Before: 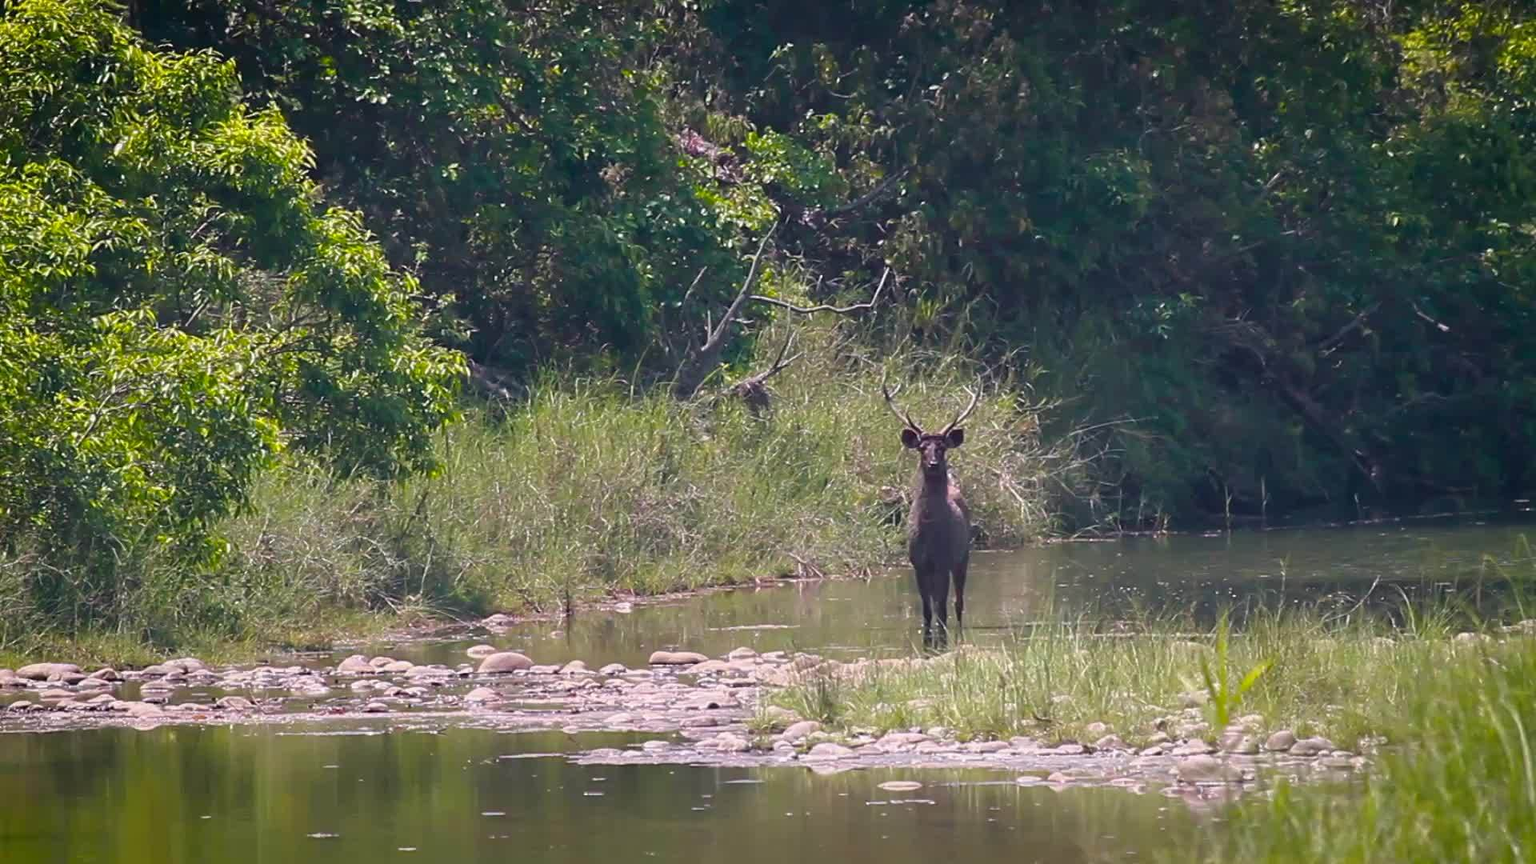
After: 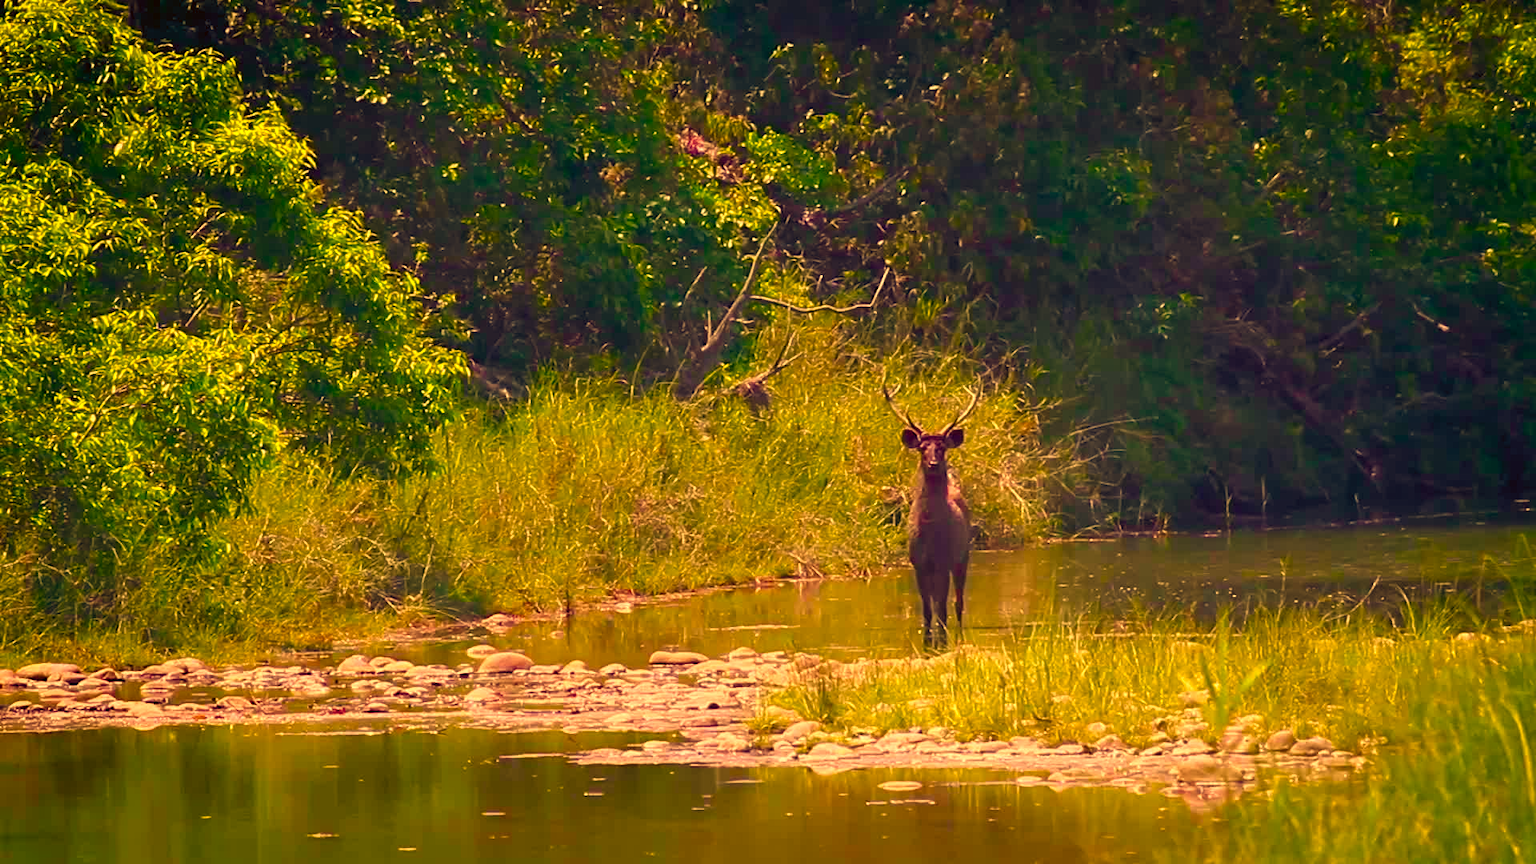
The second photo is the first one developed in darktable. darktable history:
color correction: highlights a* 10.44, highlights b* 30.04, shadows a* 2.73, shadows b* 17.51, saturation 1.72
color balance rgb: highlights gain › chroma 2.94%, highlights gain › hue 60.57°, global offset › chroma 0.25%, global offset › hue 256.52°, perceptual saturation grading › global saturation 20%, perceptual saturation grading › highlights -50%, perceptual saturation grading › shadows 30%, contrast 15%
